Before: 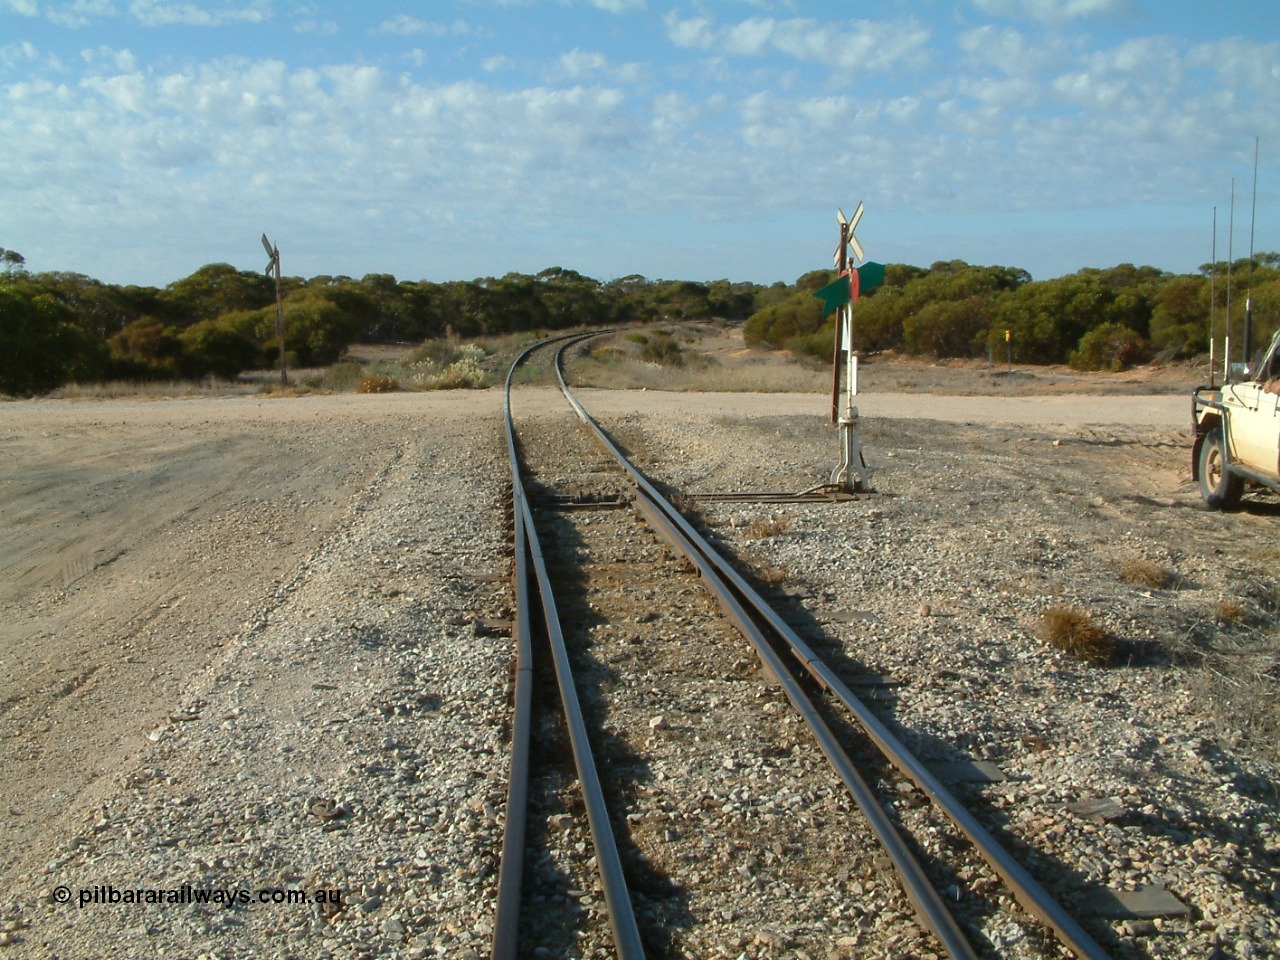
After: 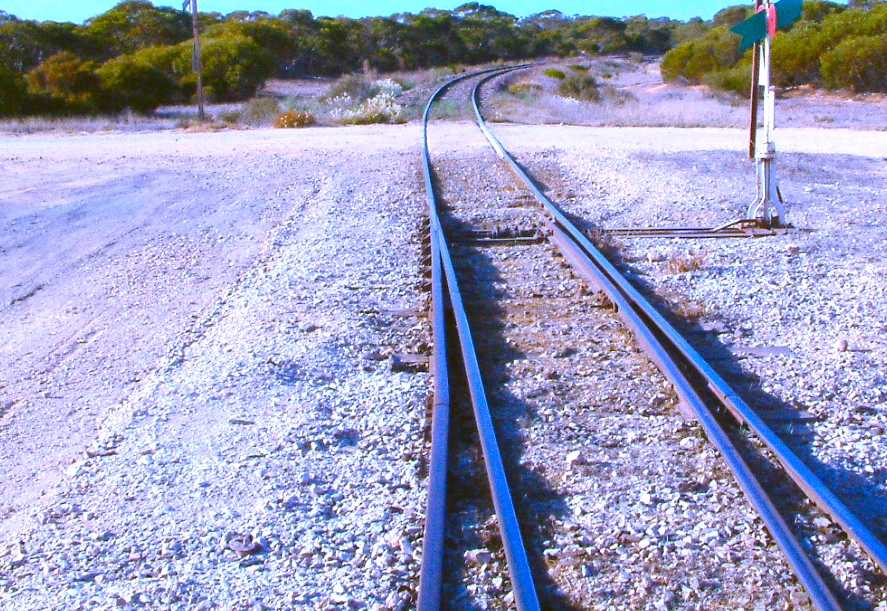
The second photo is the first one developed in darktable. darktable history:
white balance: red 0.98, blue 1.61
shadows and highlights: shadows -30, highlights 30
crop: left 6.488%, top 27.668%, right 24.183%, bottom 8.656%
exposure: black level correction 0, exposure 1.1 EV, compensate exposure bias true, compensate highlight preservation false
color balance rgb: perceptual saturation grading › global saturation 20%, perceptual saturation grading › highlights -25%, perceptual saturation grading › shadows 25%, global vibrance 50%
grain: coarseness 0.09 ISO
color balance: lift [1.004, 1.002, 1.002, 0.998], gamma [1, 1.007, 1.002, 0.993], gain [1, 0.977, 1.013, 1.023], contrast -3.64%
